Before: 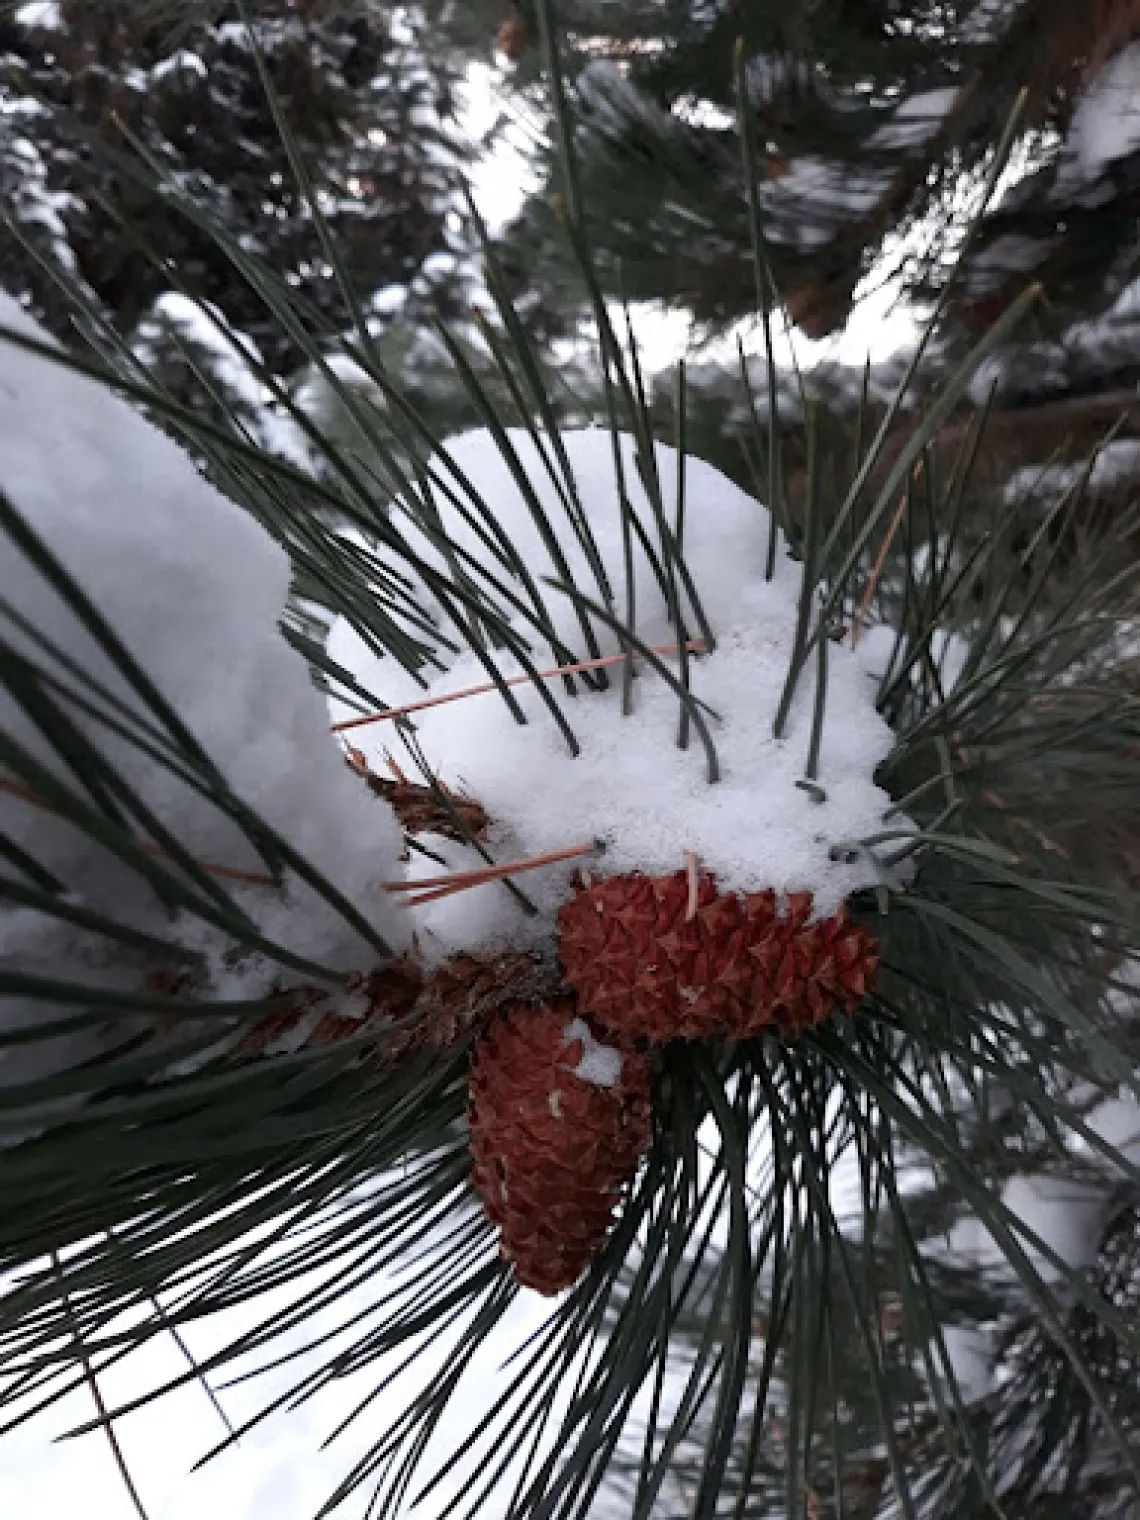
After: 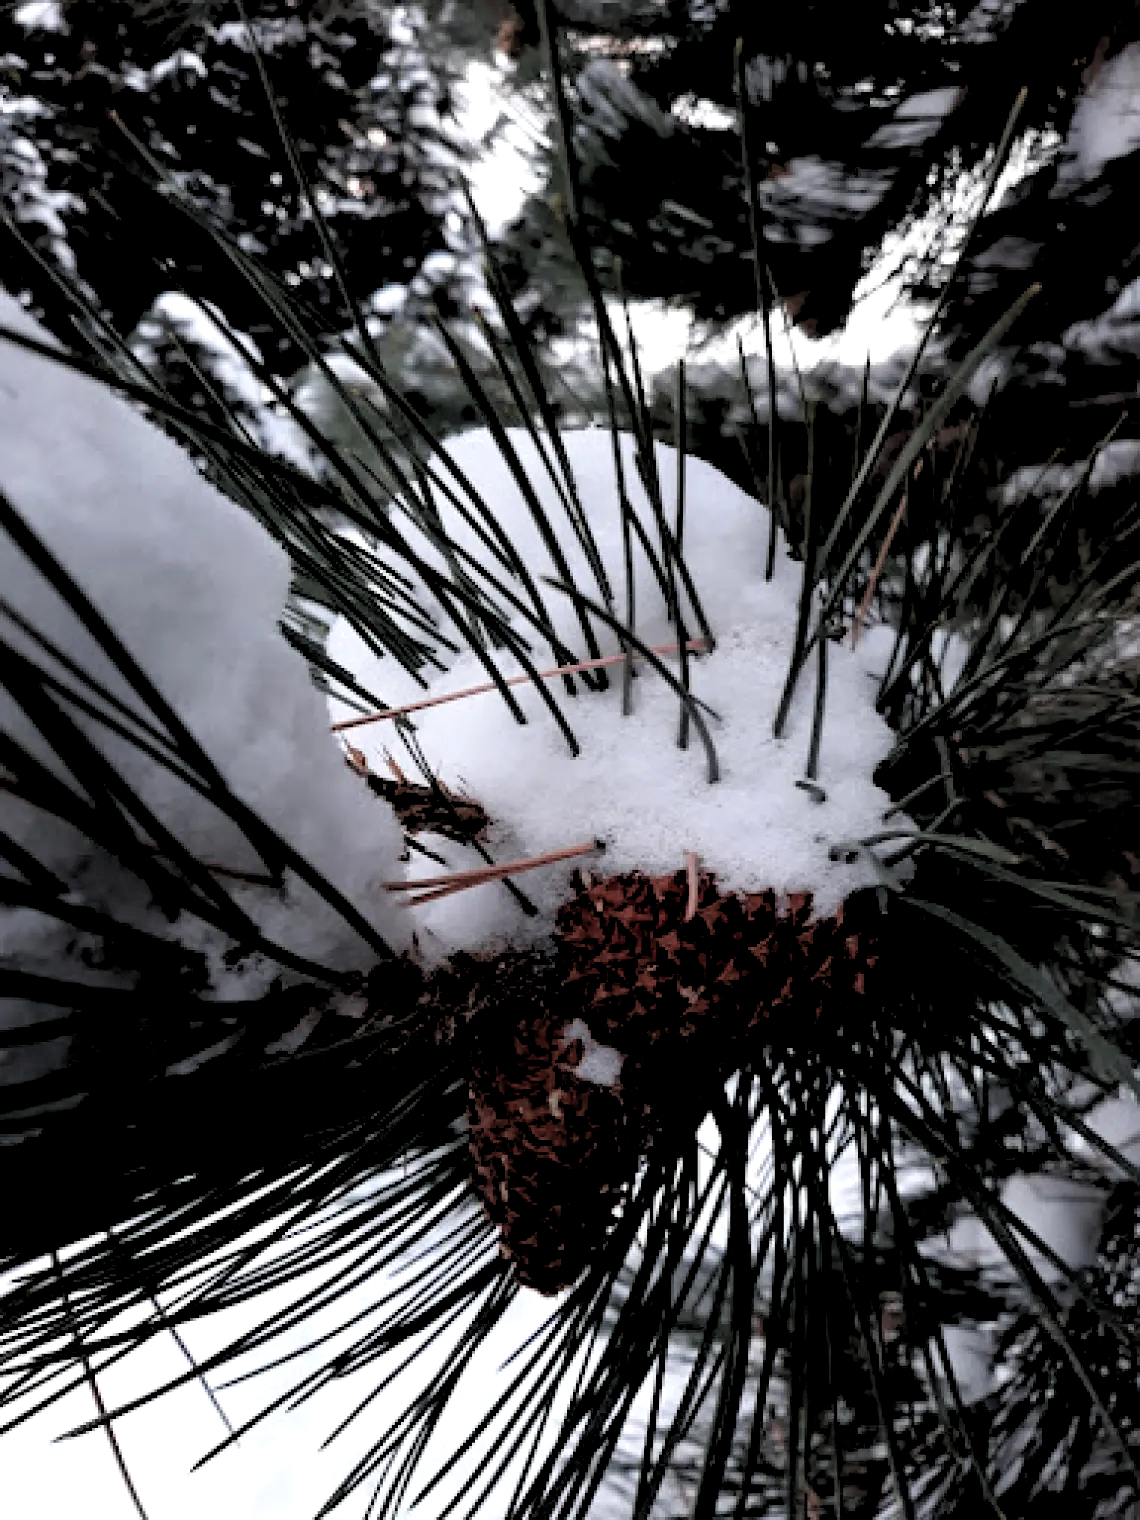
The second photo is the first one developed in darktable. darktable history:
rgb levels: levels [[0.029, 0.461, 0.922], [0, 0.5, 1], [0, 0.5, 1]]
white balance: red 1, blue 1
